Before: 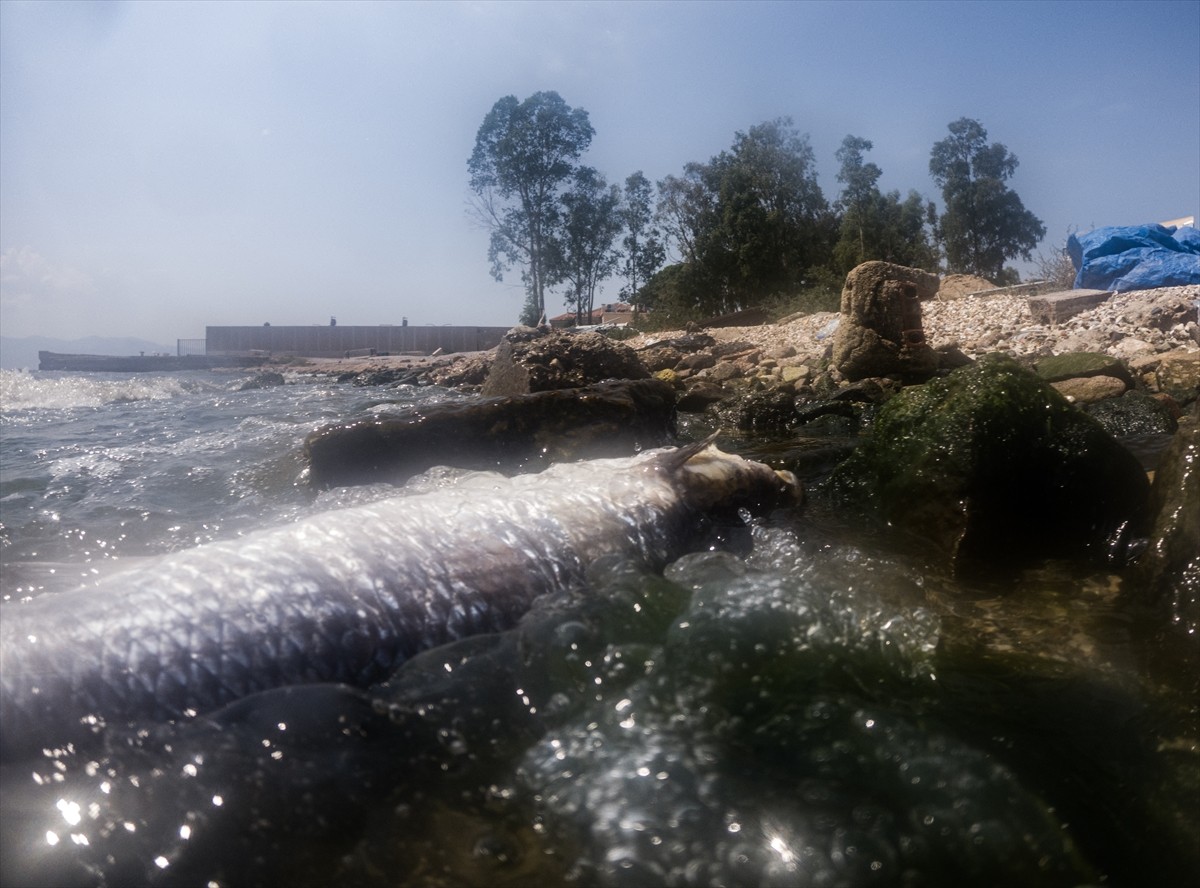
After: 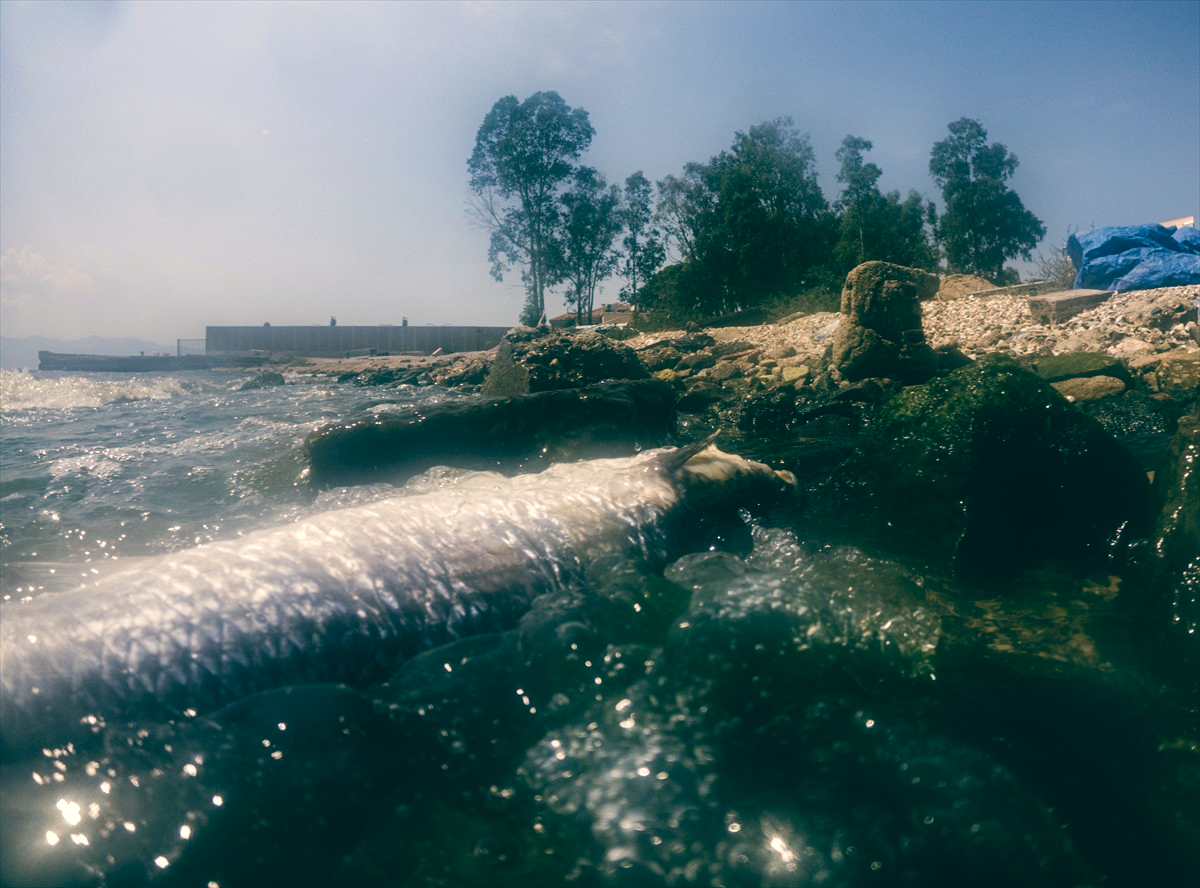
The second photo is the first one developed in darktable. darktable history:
velvia: on, module defaults
color balance: lift [1.005, 0.99, 1.007, 1.01], gamma [1, 0.979, 1.011, 1.021], gain [0.923, 1.098, 1.025, 0.902], input saturation 90.45%, contrast 7.73%, output saturation 105.91%
